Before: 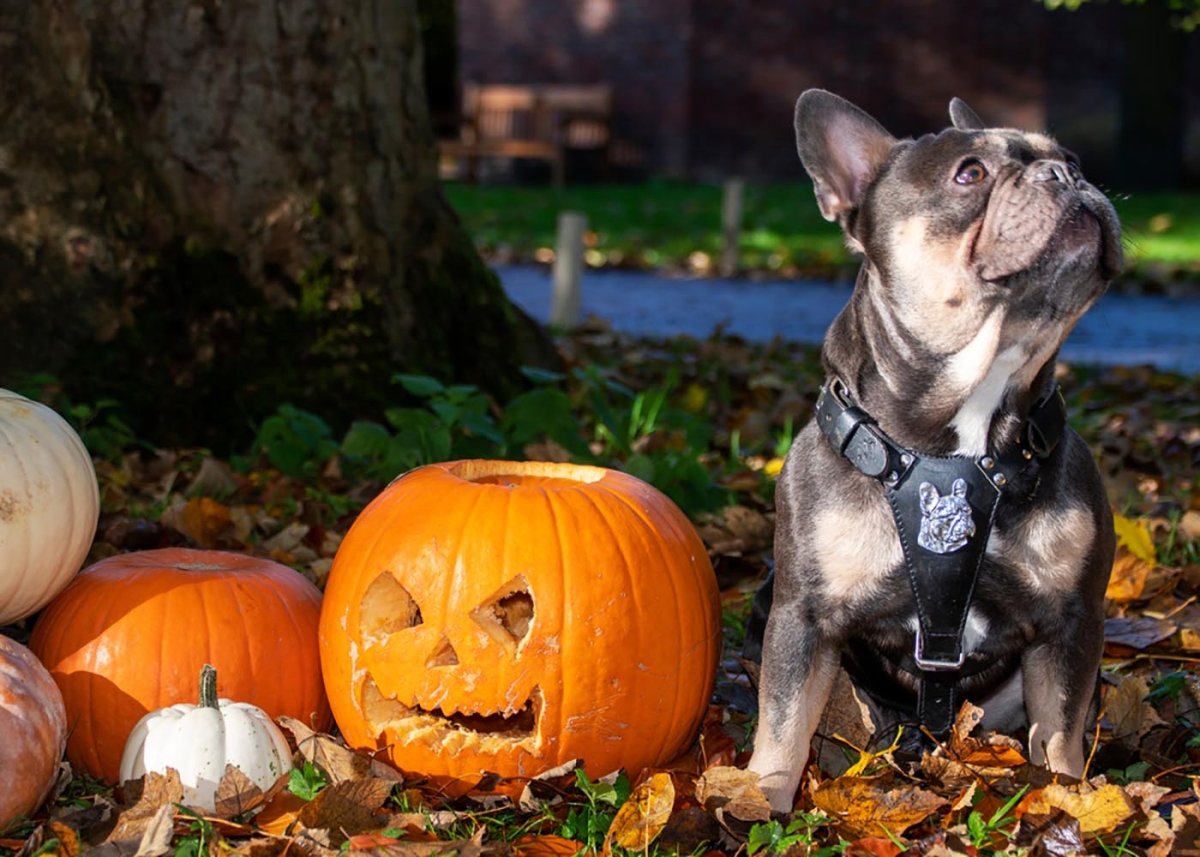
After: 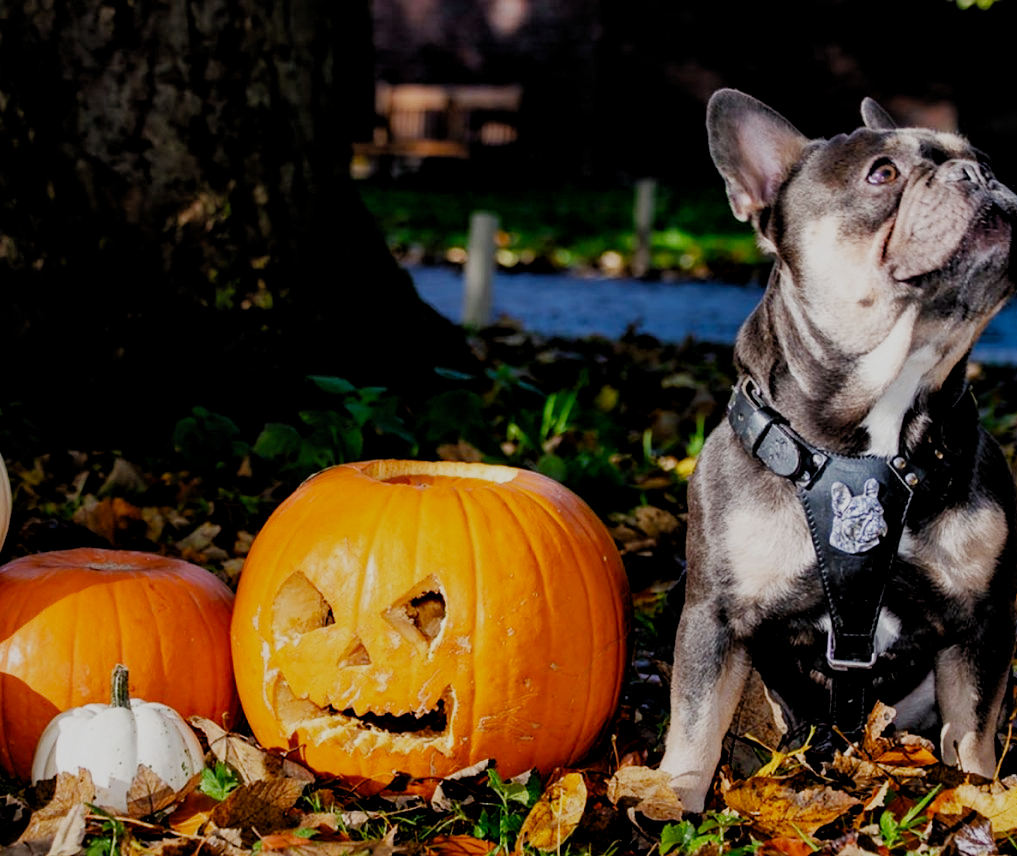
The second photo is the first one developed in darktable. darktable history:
crop: left 7.399%, right 7.794%
filmic rgb: black relative exposure -4.38 EV, white relative exposure 4.56 EV, hardness 2.38, contrast 1.05, add noise in highlights 0, preserve chrominance no, color science v3 (2019), use custom middle-gray values true, contrast in highlights soft
local contrast: mode bilateral grid, contrast 21, coarseness 49, detail 120%, midtone range 0.2
